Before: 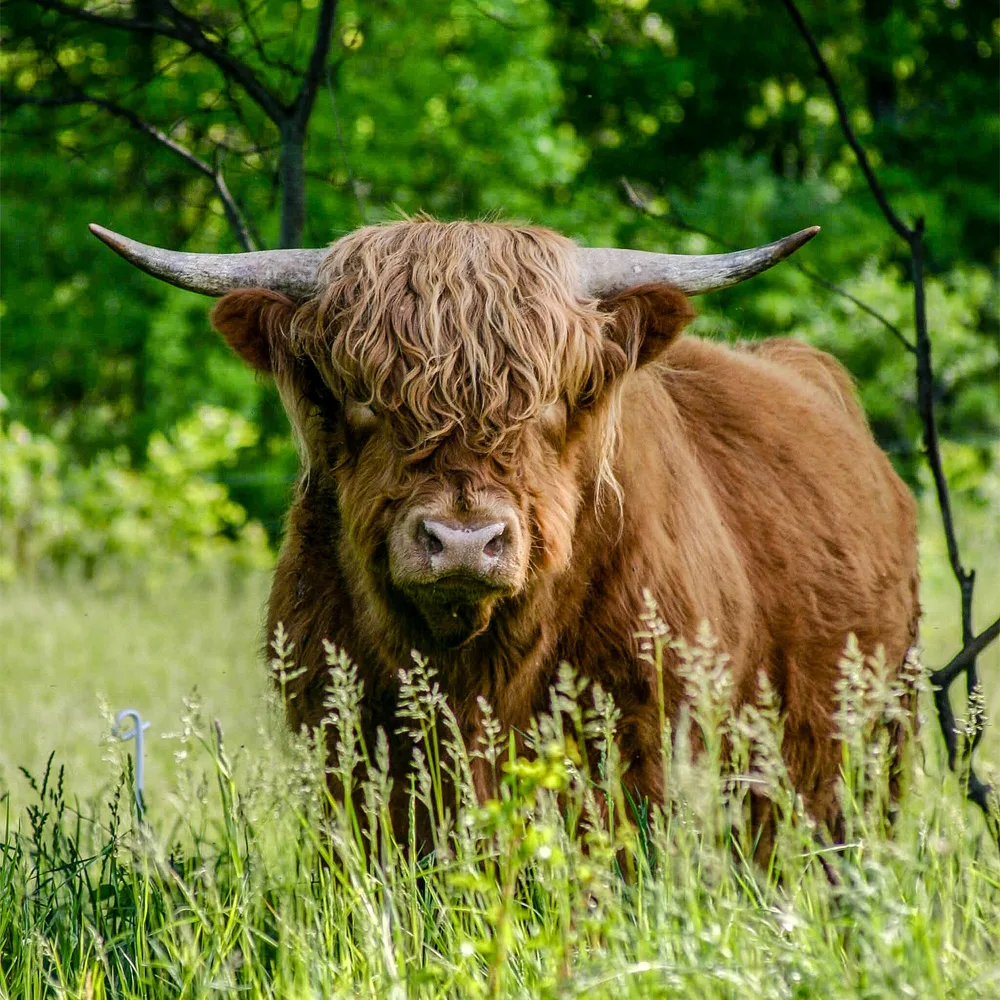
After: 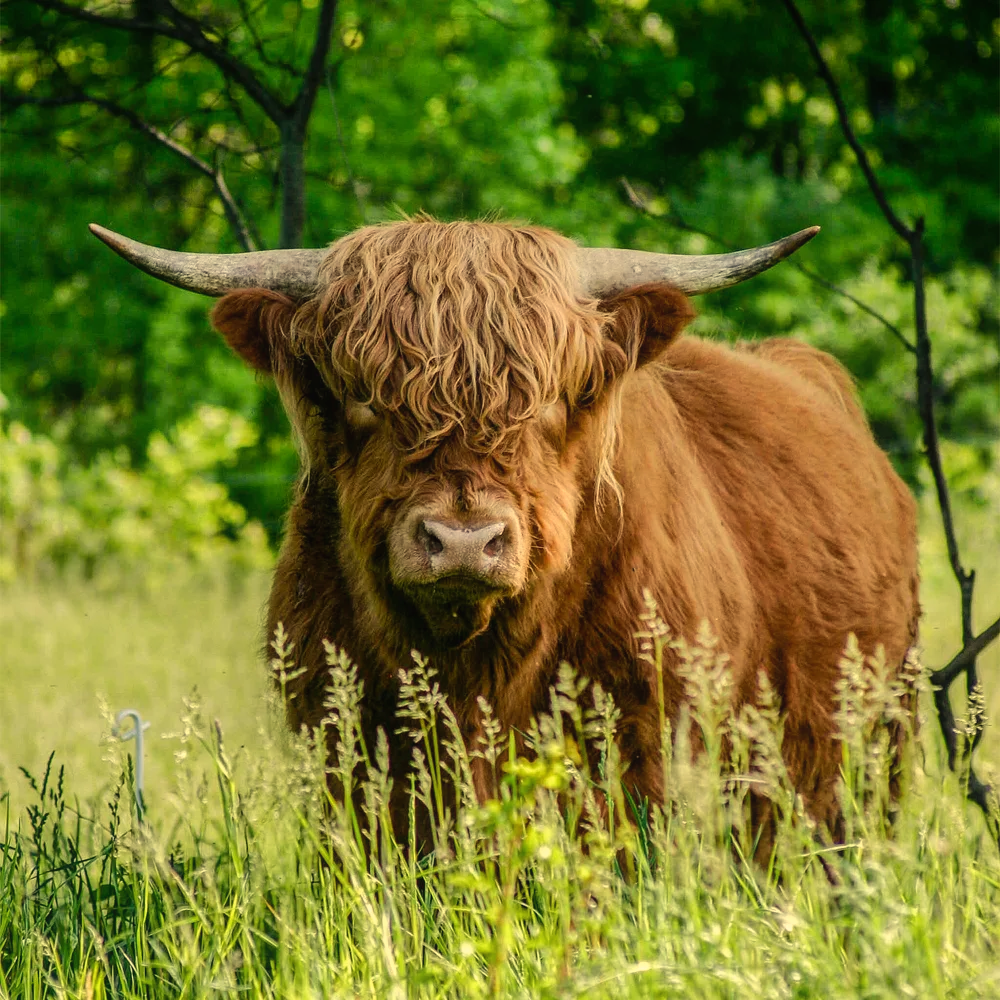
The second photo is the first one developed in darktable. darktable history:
white balance: red 1.08, blue 0.791
contrast equalizer: octaves 7, y [[0.6 ×6], [0.55 ×6], [0 ×6], [0 ×6], [0 ×6]], mix -0.2
